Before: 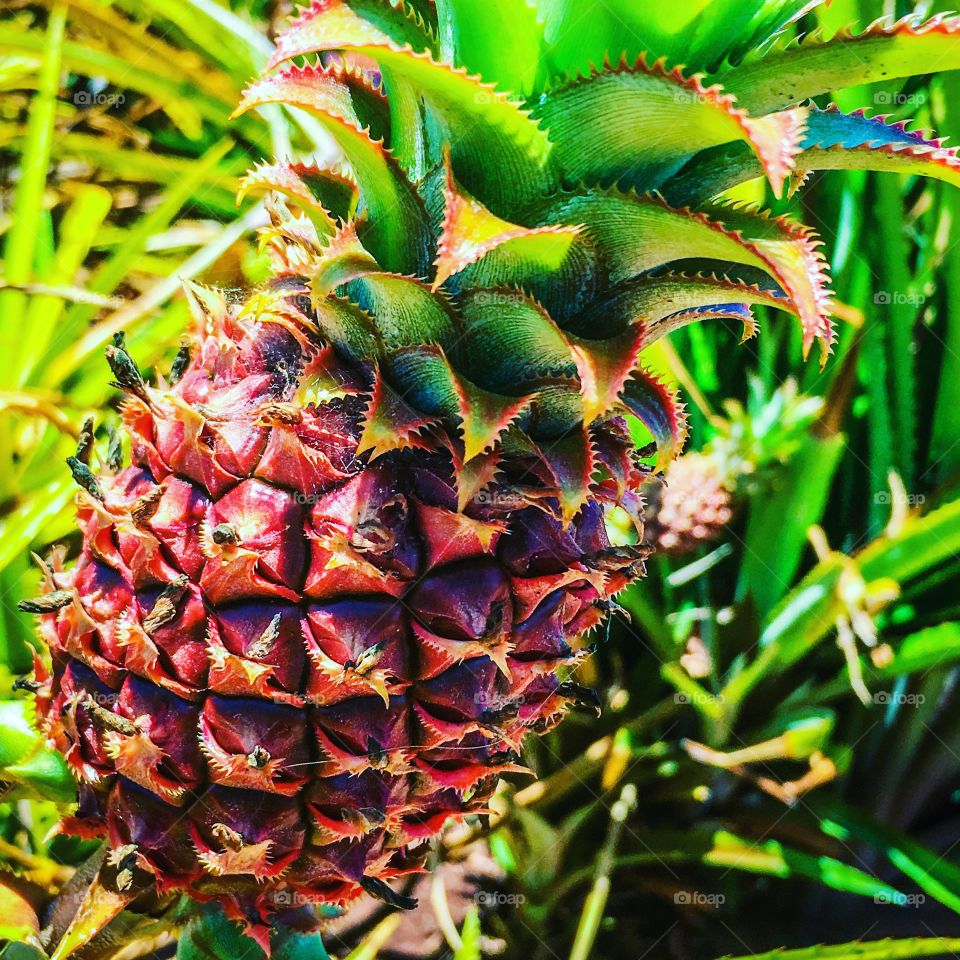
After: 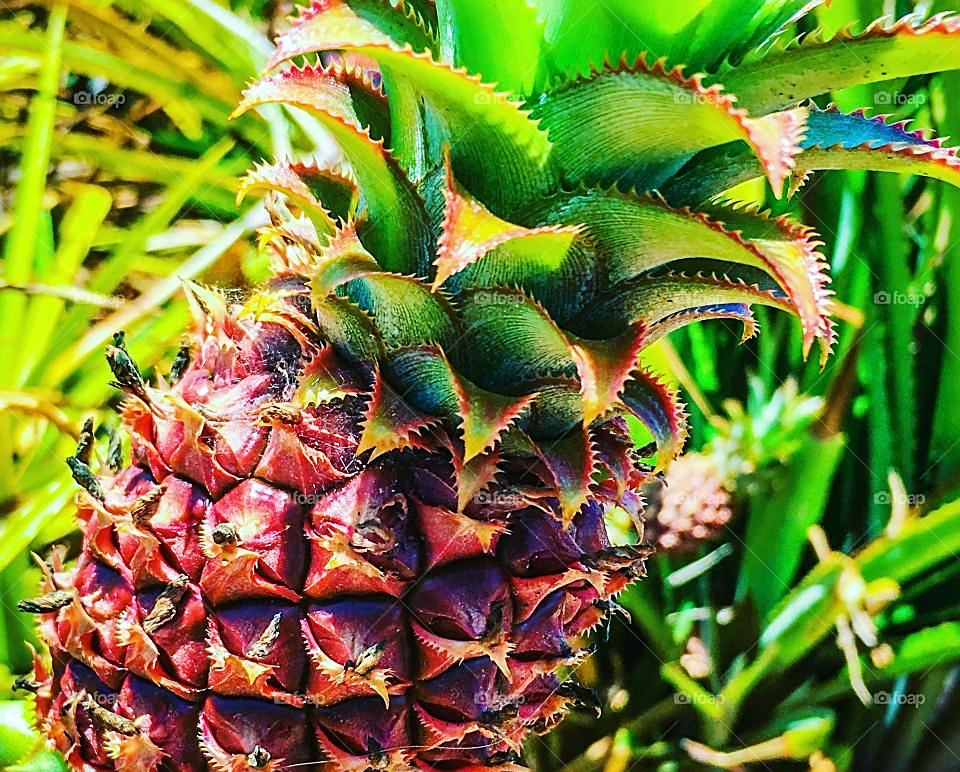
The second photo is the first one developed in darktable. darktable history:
crop: bottom 19.535%
sharpen: on, module defaults
